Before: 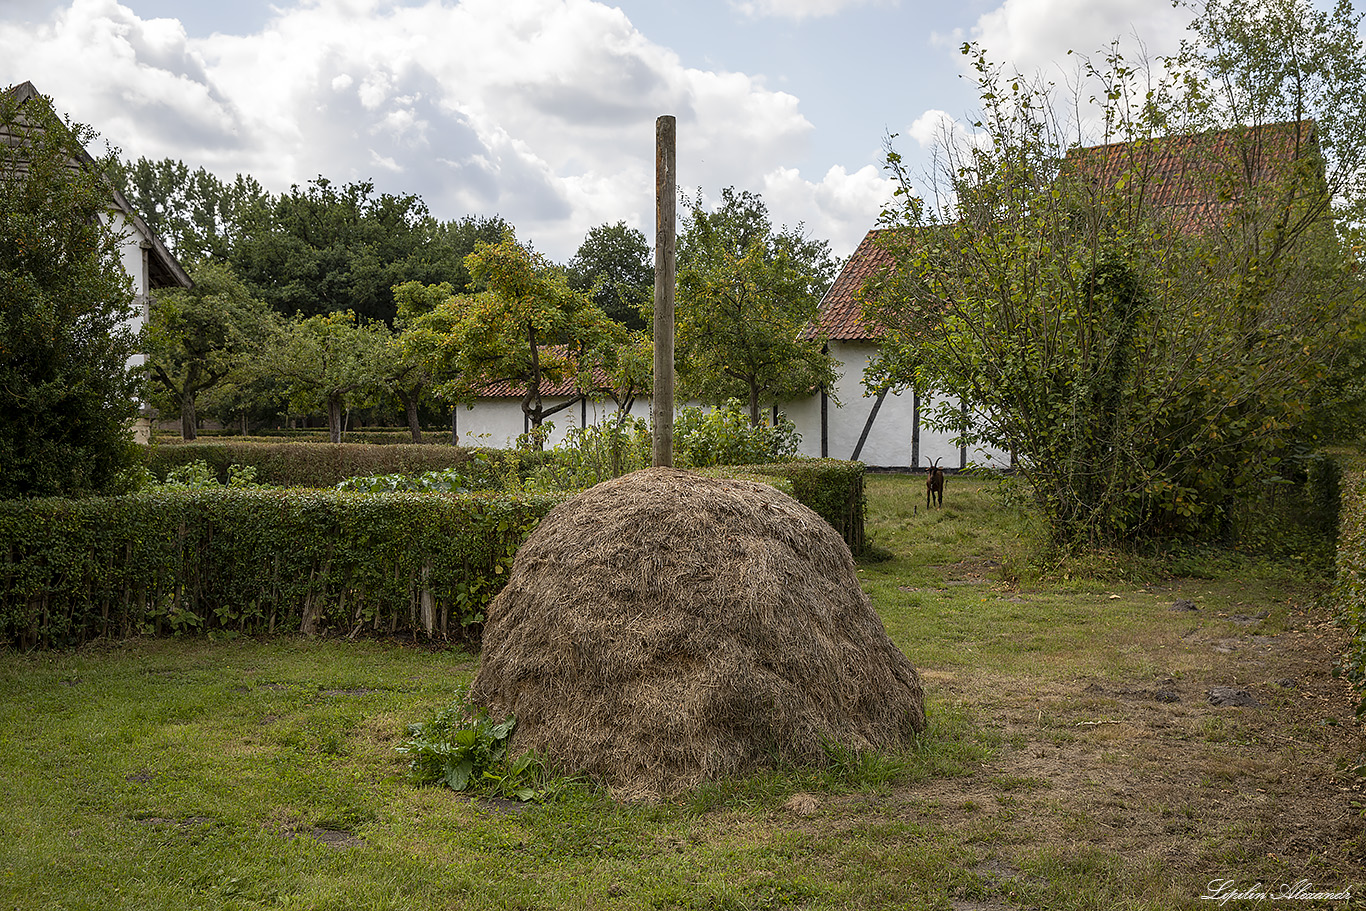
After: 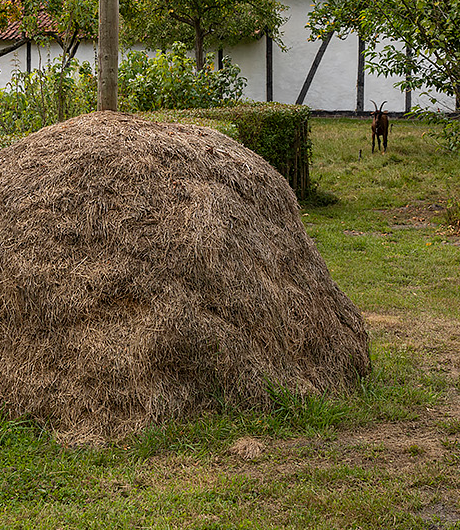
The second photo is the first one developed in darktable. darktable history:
crop: left 40.699%, top 39.104%, right 25.562%, bottom 2.706%
